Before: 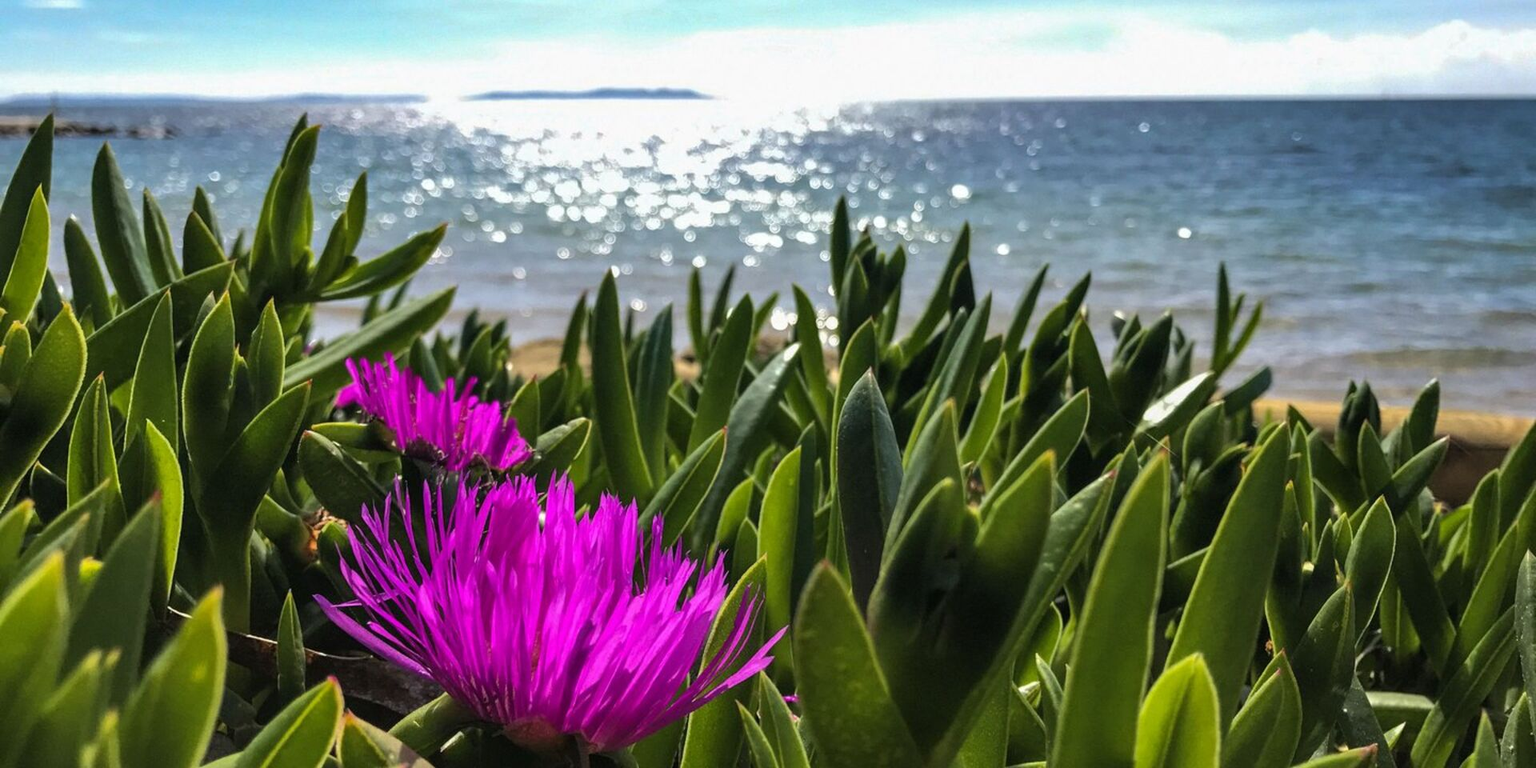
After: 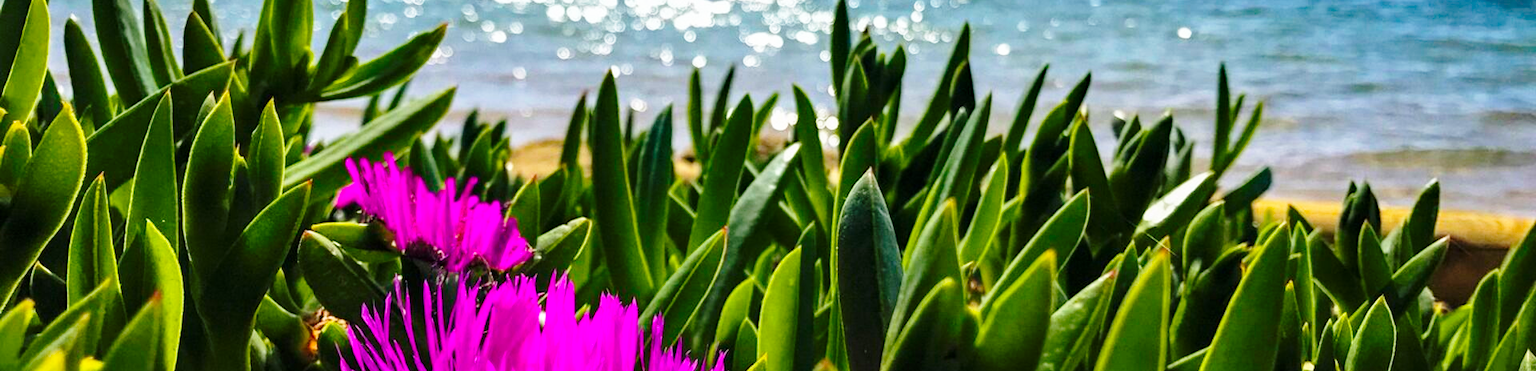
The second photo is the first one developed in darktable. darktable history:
haze removal: compatibility mode true, adaptive false
exposure: black level correction 0.002, exposure -0.1 EV, compensate highlight preservation false
crop and rotate: top 26.056%, bottom 25.543%
base curve: curves: ch0 [(0, 0) (0.028, 0.03) (0.121, 0.232) (0.46, 0.748) (0.859, 0.968) (1, 1)], preserve colors none
color balance rgb: perceptual saturation grading › global saturation 10%, global vibrance 10%
